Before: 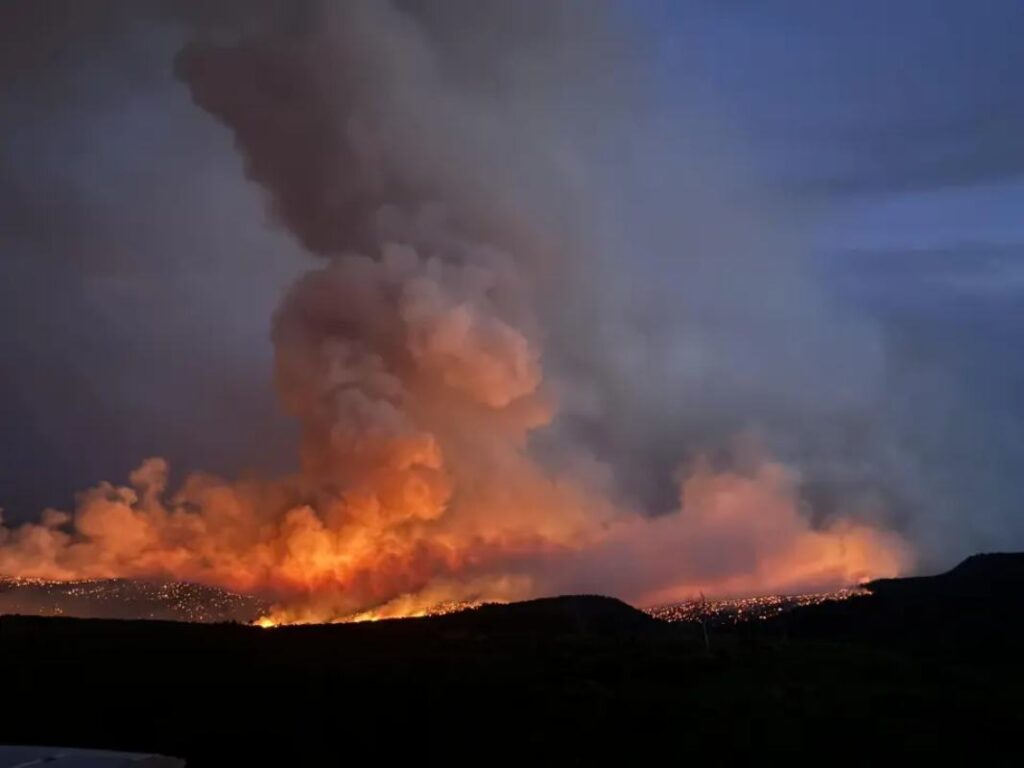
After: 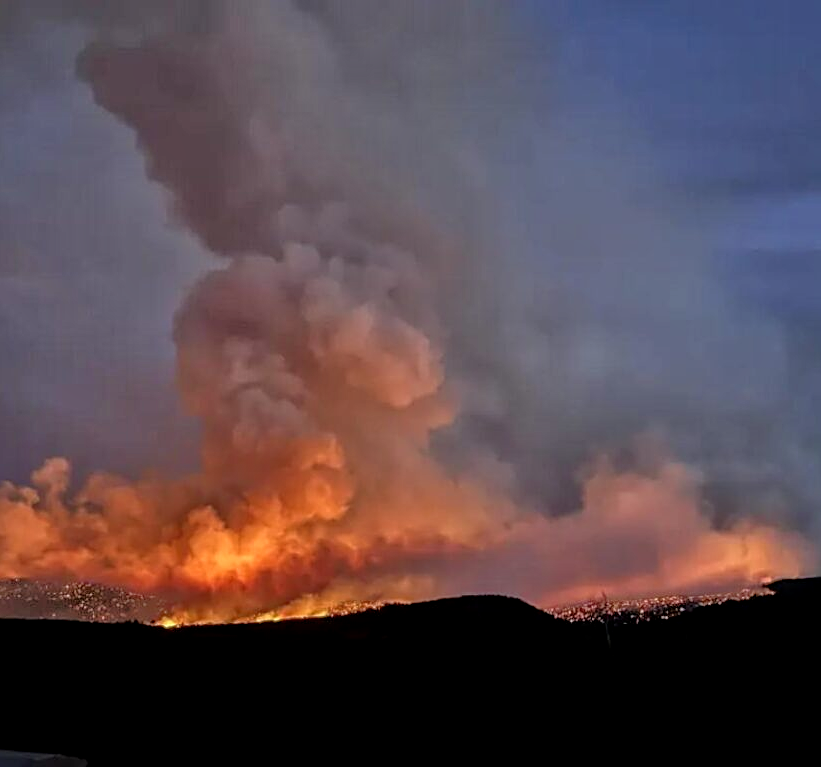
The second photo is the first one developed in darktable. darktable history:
shadows and highlights: shadows 5, soften with gaussian
local contrast: on, module defaults
sharpen: radius 1.967
crop and rotate: left 9.597%, right 10.195%
tone equalizer: -8 EV -0.528 EV, -7 EV -0.319 EV, -6 EV -0.083 EV, -5 EV 0.413 EV, -4 EV 0.985 EV, -3 EV 0.791 EV, -2 EV -0.01 EV, -1 EV 0.14 EV, +0 EV -0.012 EV, smoothing 1
